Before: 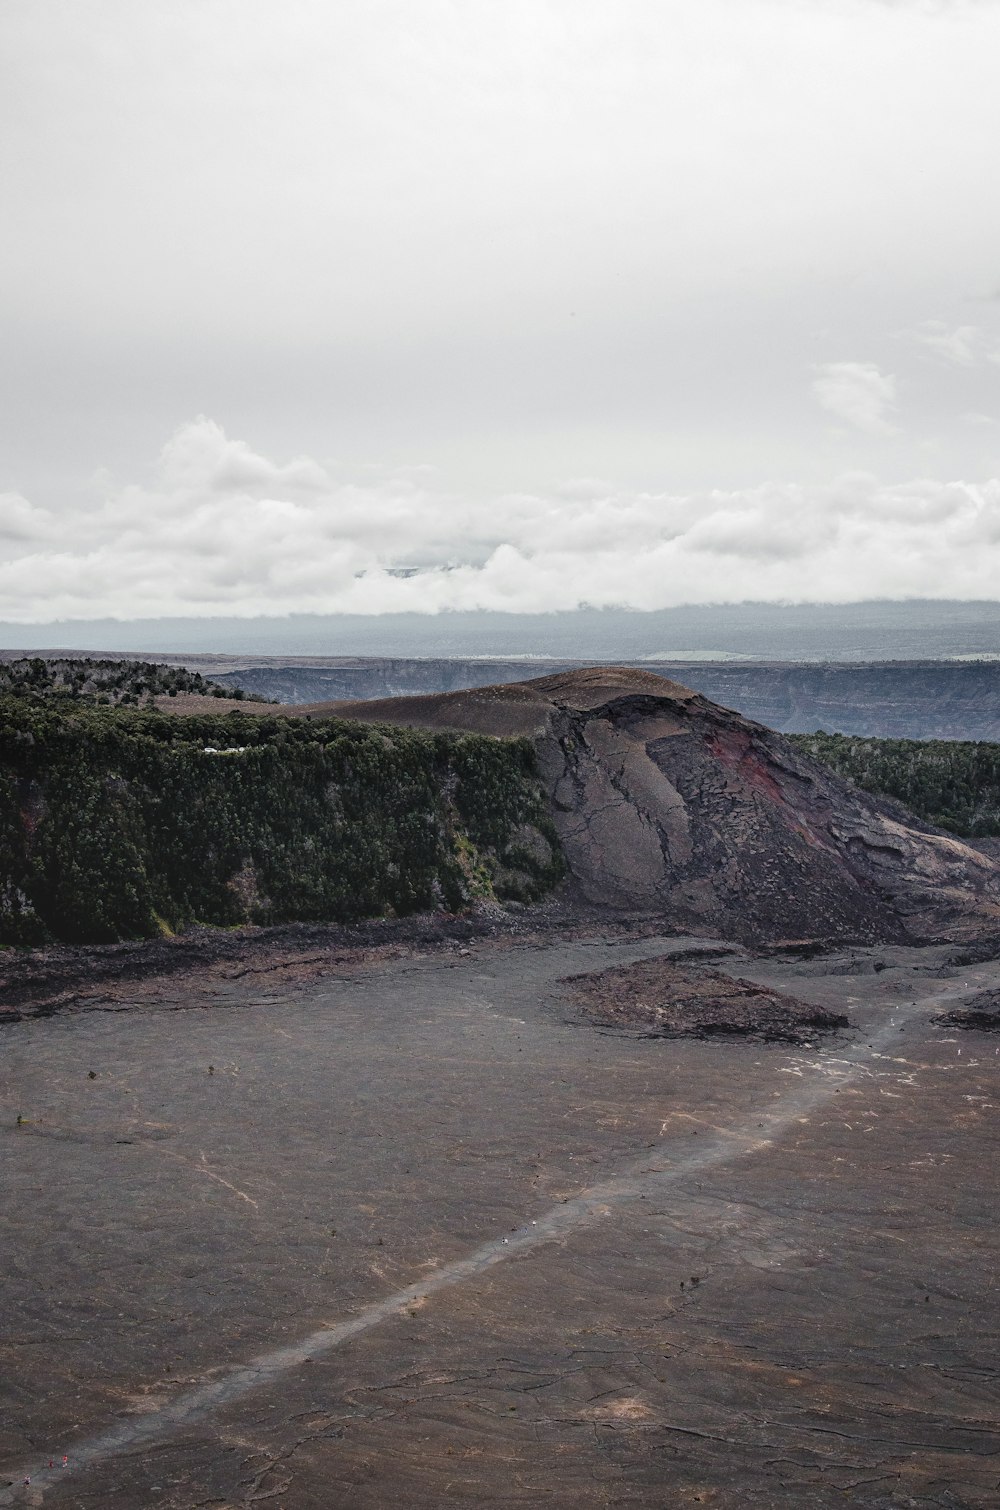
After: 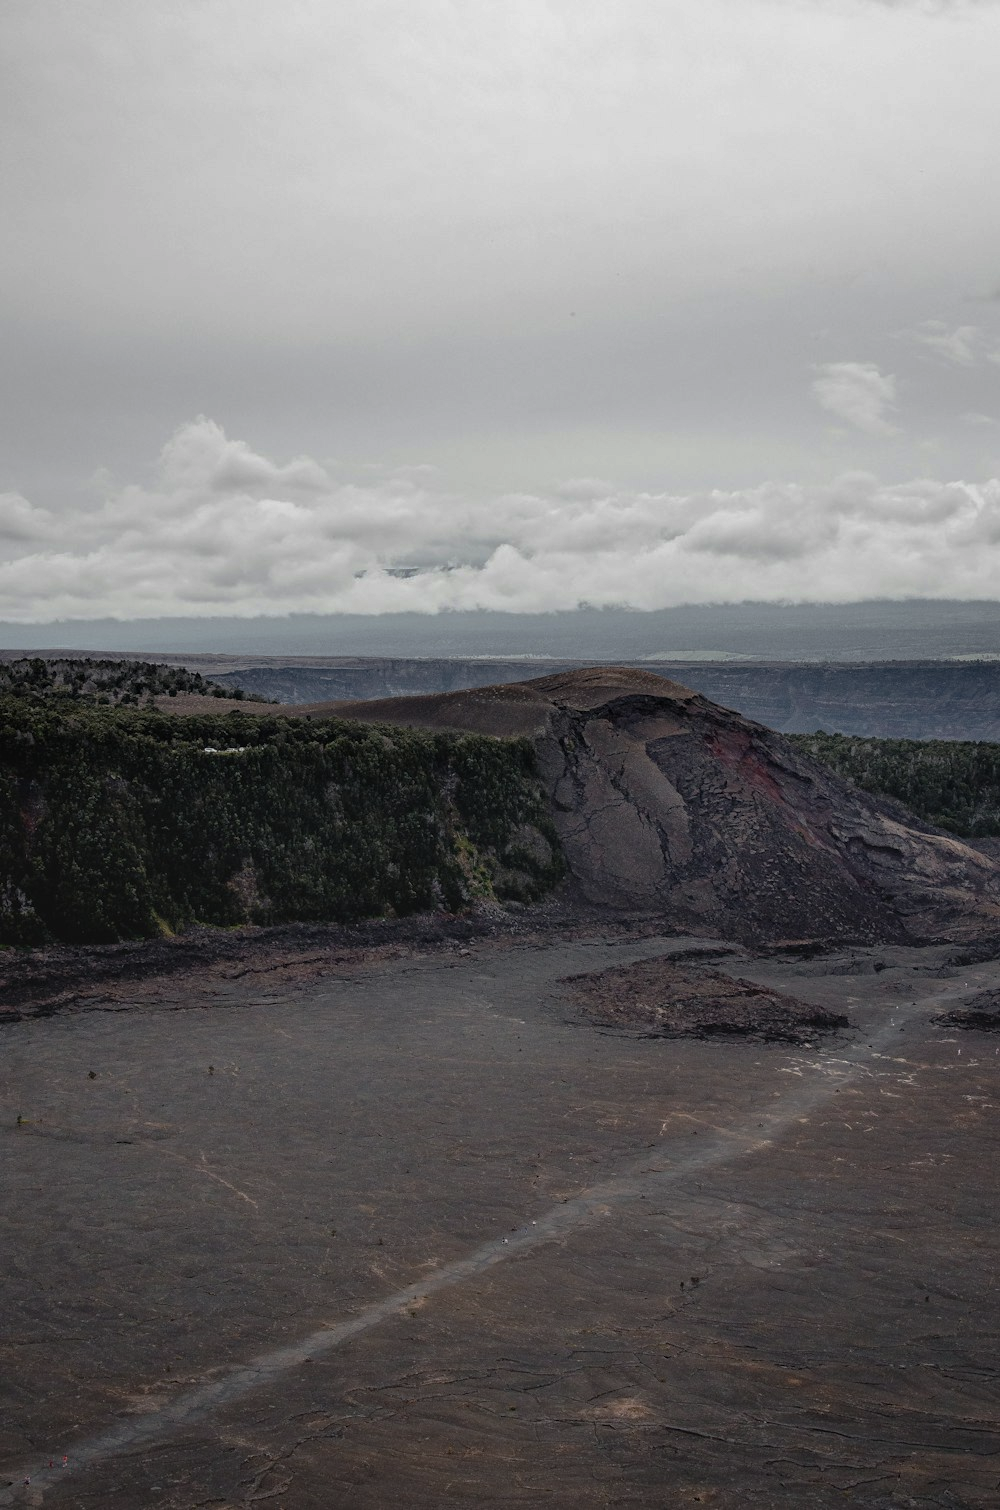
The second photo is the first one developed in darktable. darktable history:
exposure: exposure -0.177 EV, compensate highlight preservation false
base curve: curves: ch0 [(0, 0) (0.595, 0.418) (1, 1)], preserve colors none
